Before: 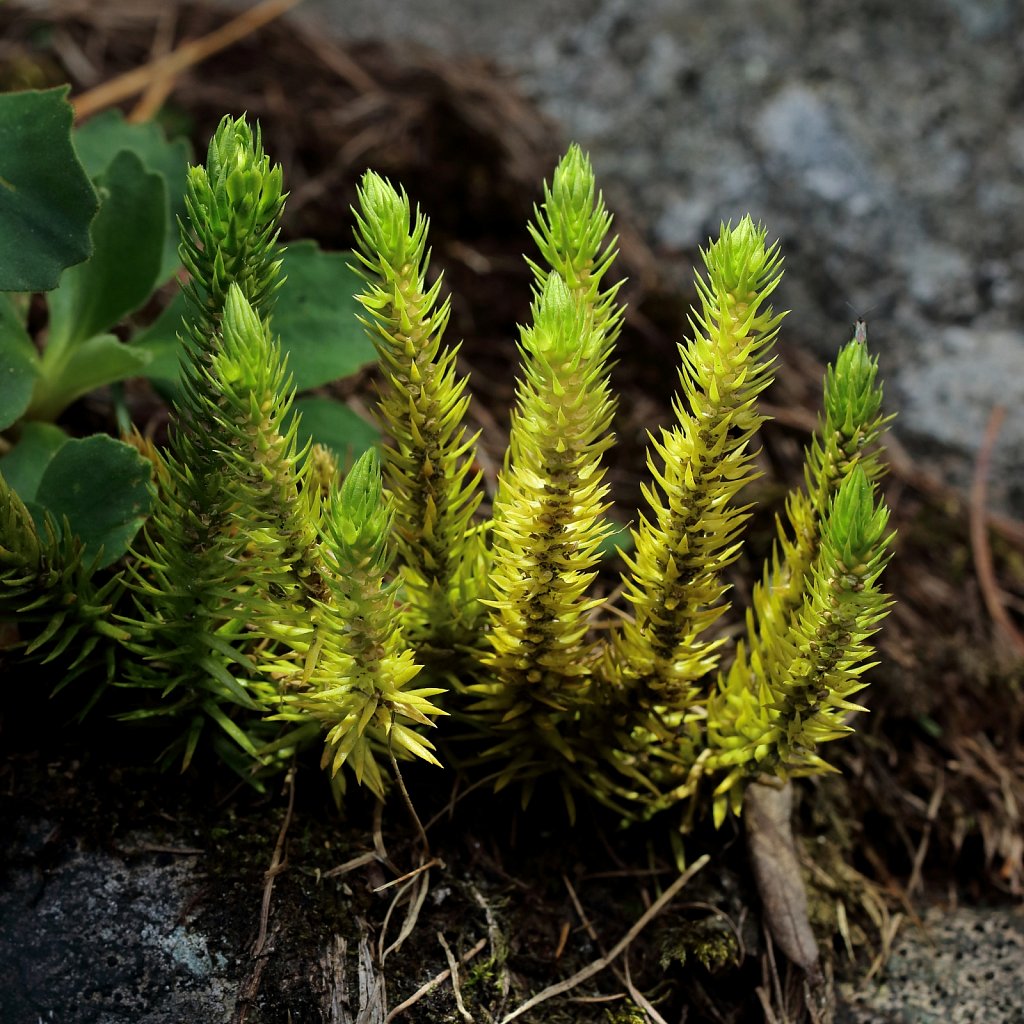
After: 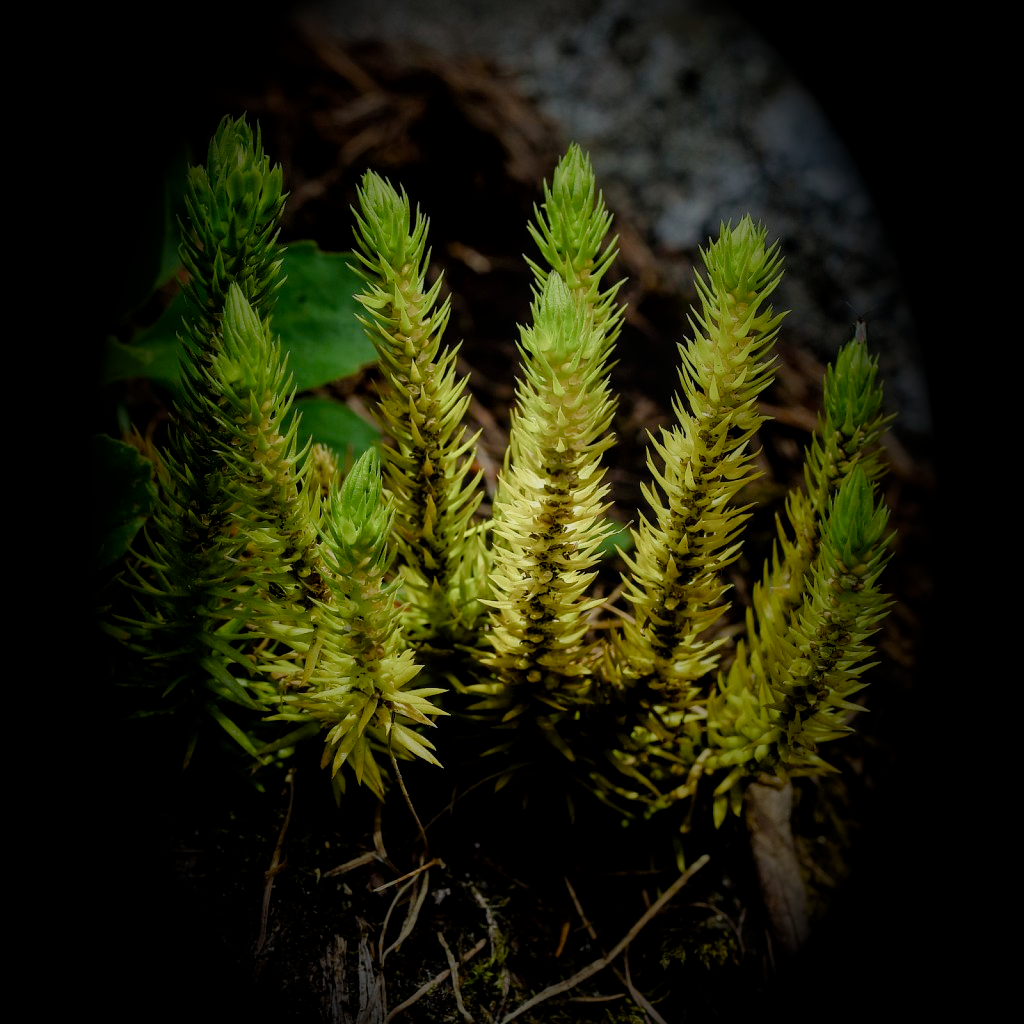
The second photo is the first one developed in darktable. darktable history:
local contrast: on, module defaults
color balance rgb: perceptual saturation grading › global saturation 20%, perceptual saturation grading › highlights -50%, perceptual saturation grading › shadows 30%
filmic rgb: black relative exposure -7.65 EV, white relative exposure 4.56 EV, hardness 3.61, color science v6 (2022)
tone equalizer: on, module defaults
vignetting: fall-off start 15.9%, fall-off radius 100%, brightness -1, saturation 0.5, width/height ratio 0.719
